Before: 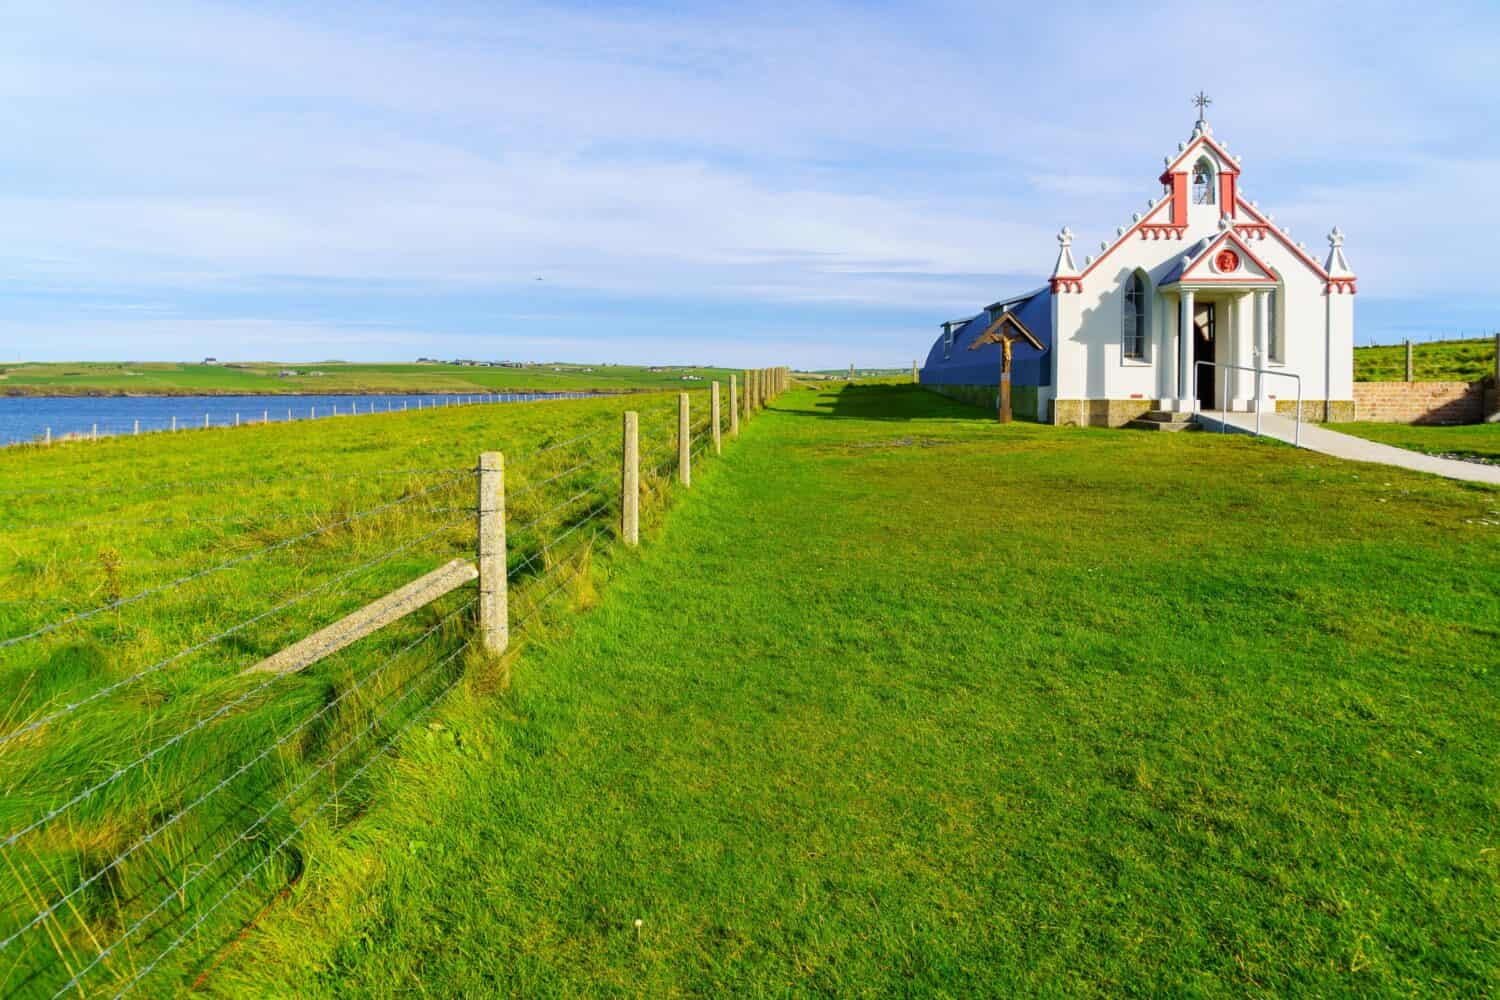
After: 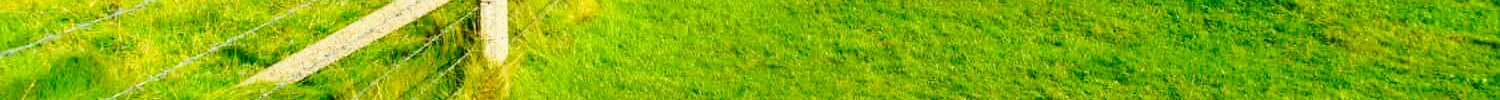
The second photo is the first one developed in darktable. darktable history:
crop and rotate: top 59.084%, bottom 30.916%
base curve: curves: ch0 [(0, 0) (0.028, 0.03) (0.121, 0.232) (0.46, 0.748) (0.859, 0.968) (1, 1)], preserve colors none
